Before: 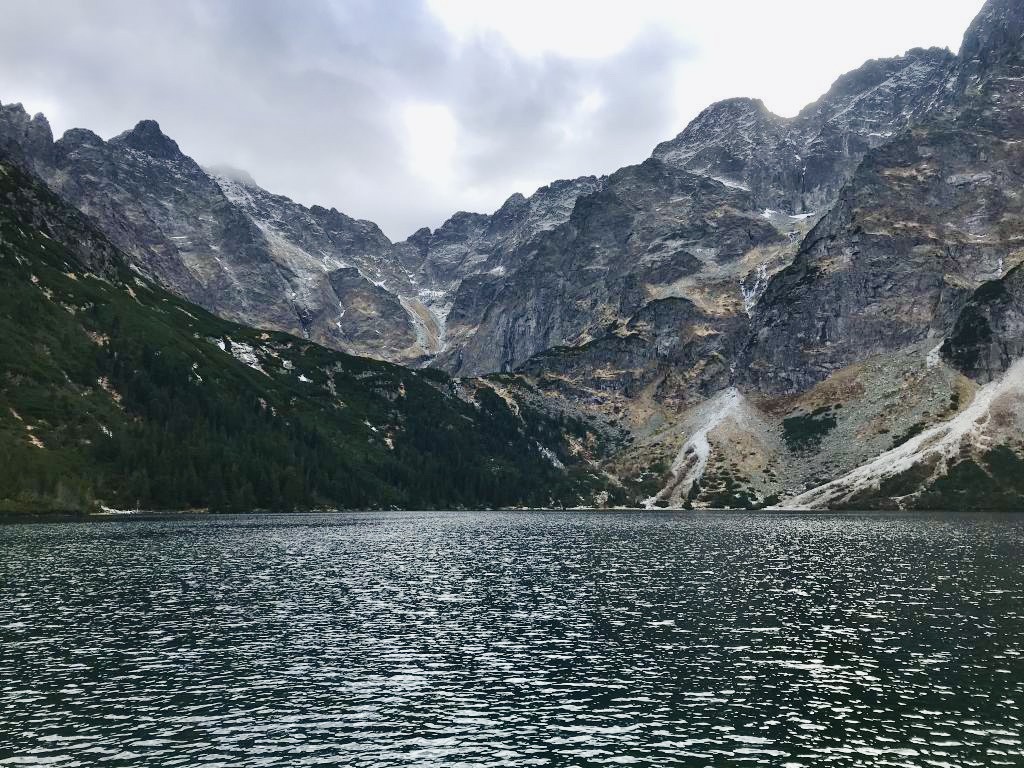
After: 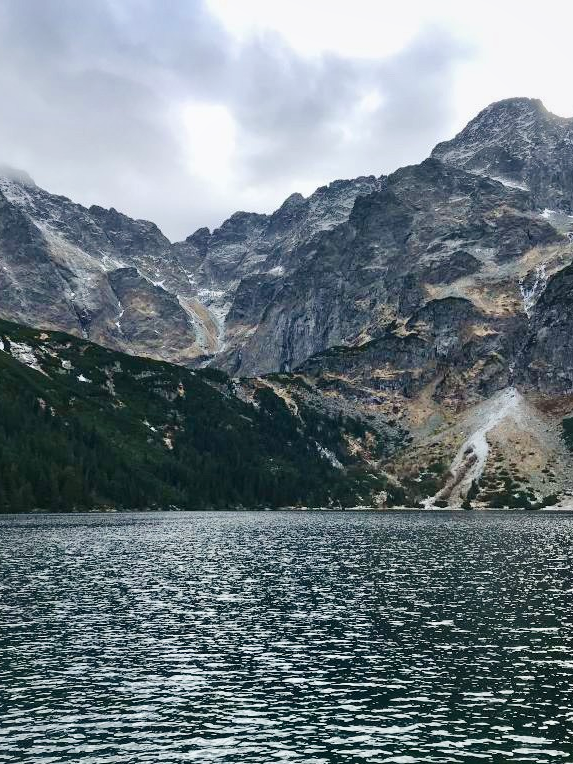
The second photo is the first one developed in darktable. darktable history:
crop: left 21.674%, right 22.086%
local contrast: mode bilateral grid, contrast 20, coarseness 50, detail 120%, midtone range 0.2
